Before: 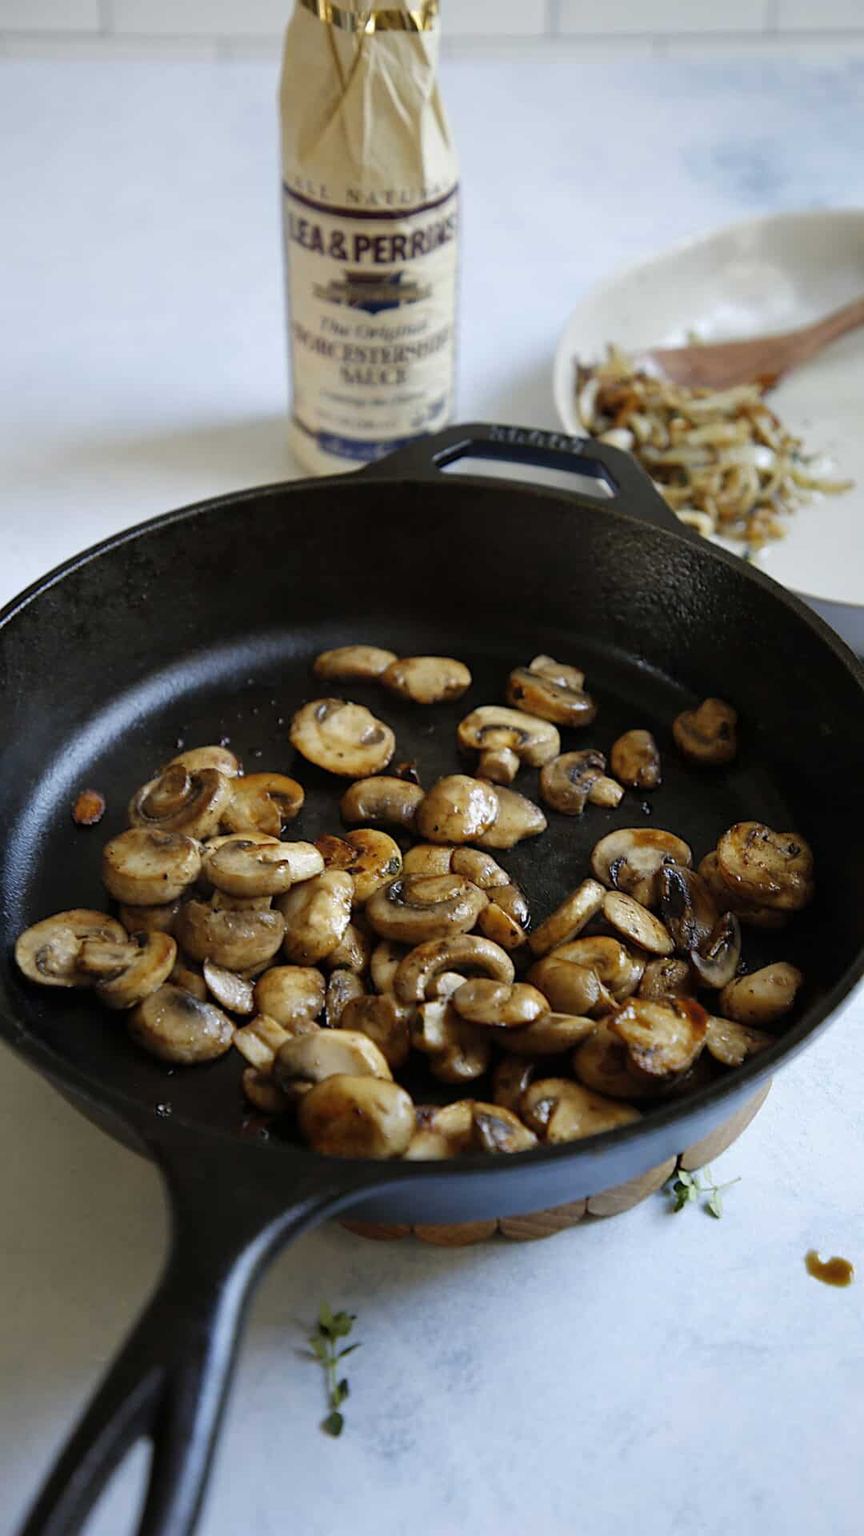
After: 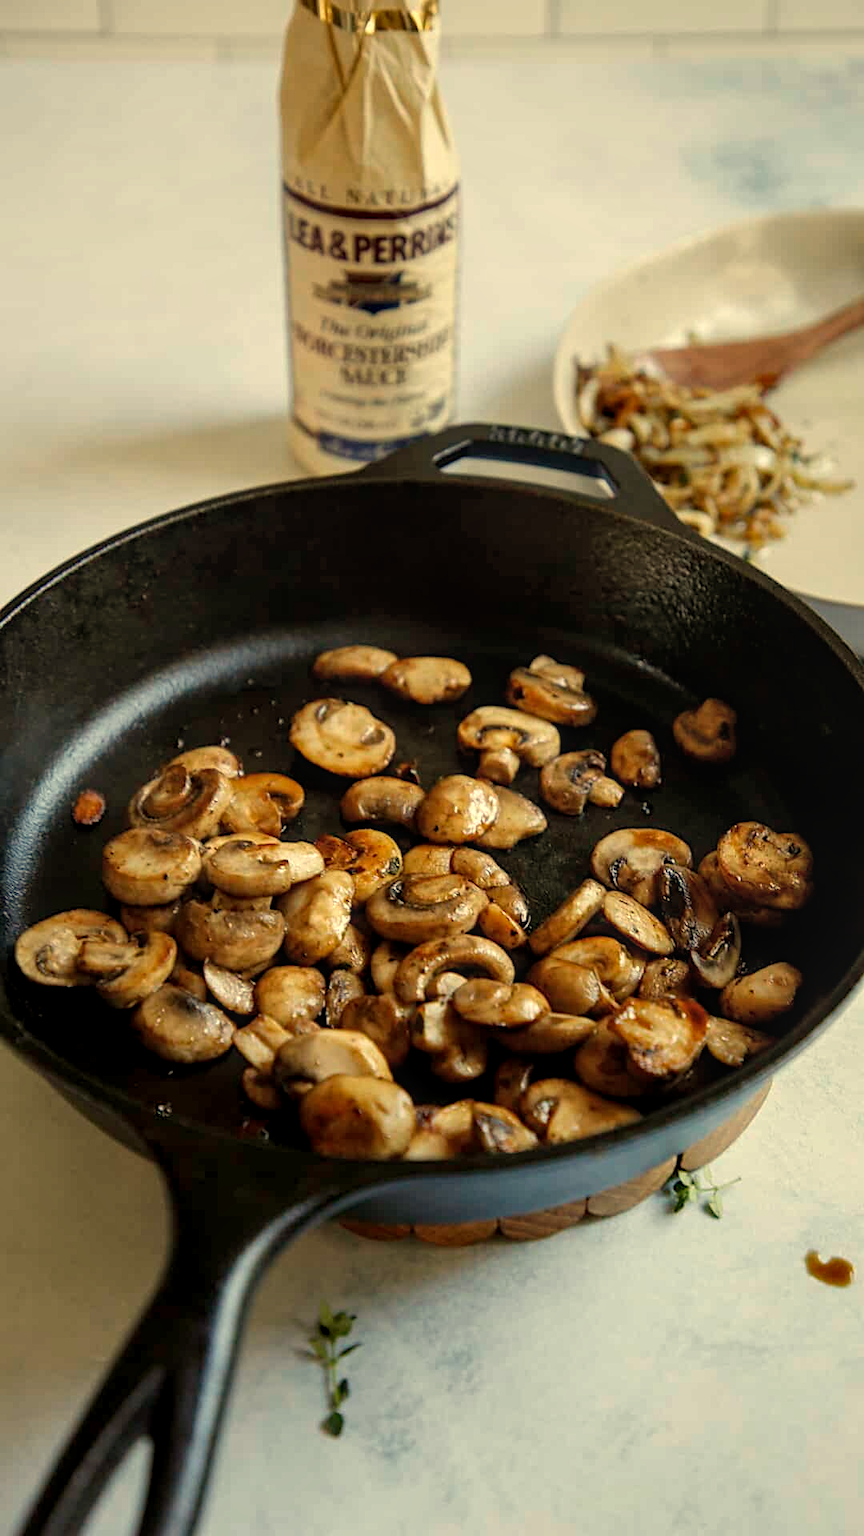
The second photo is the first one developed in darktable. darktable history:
local contrast: detail 130%
contrast equalizer: y [[0.5, 0.5, 0.472, 0.5, 0.5, 0.5], [0.5 ×6], [0.5 ×6], [0 ×6], [0 ×6]]
white balance: red 1.08, blue 0.791
tone equalizer: -8 EV -0.55 EV
